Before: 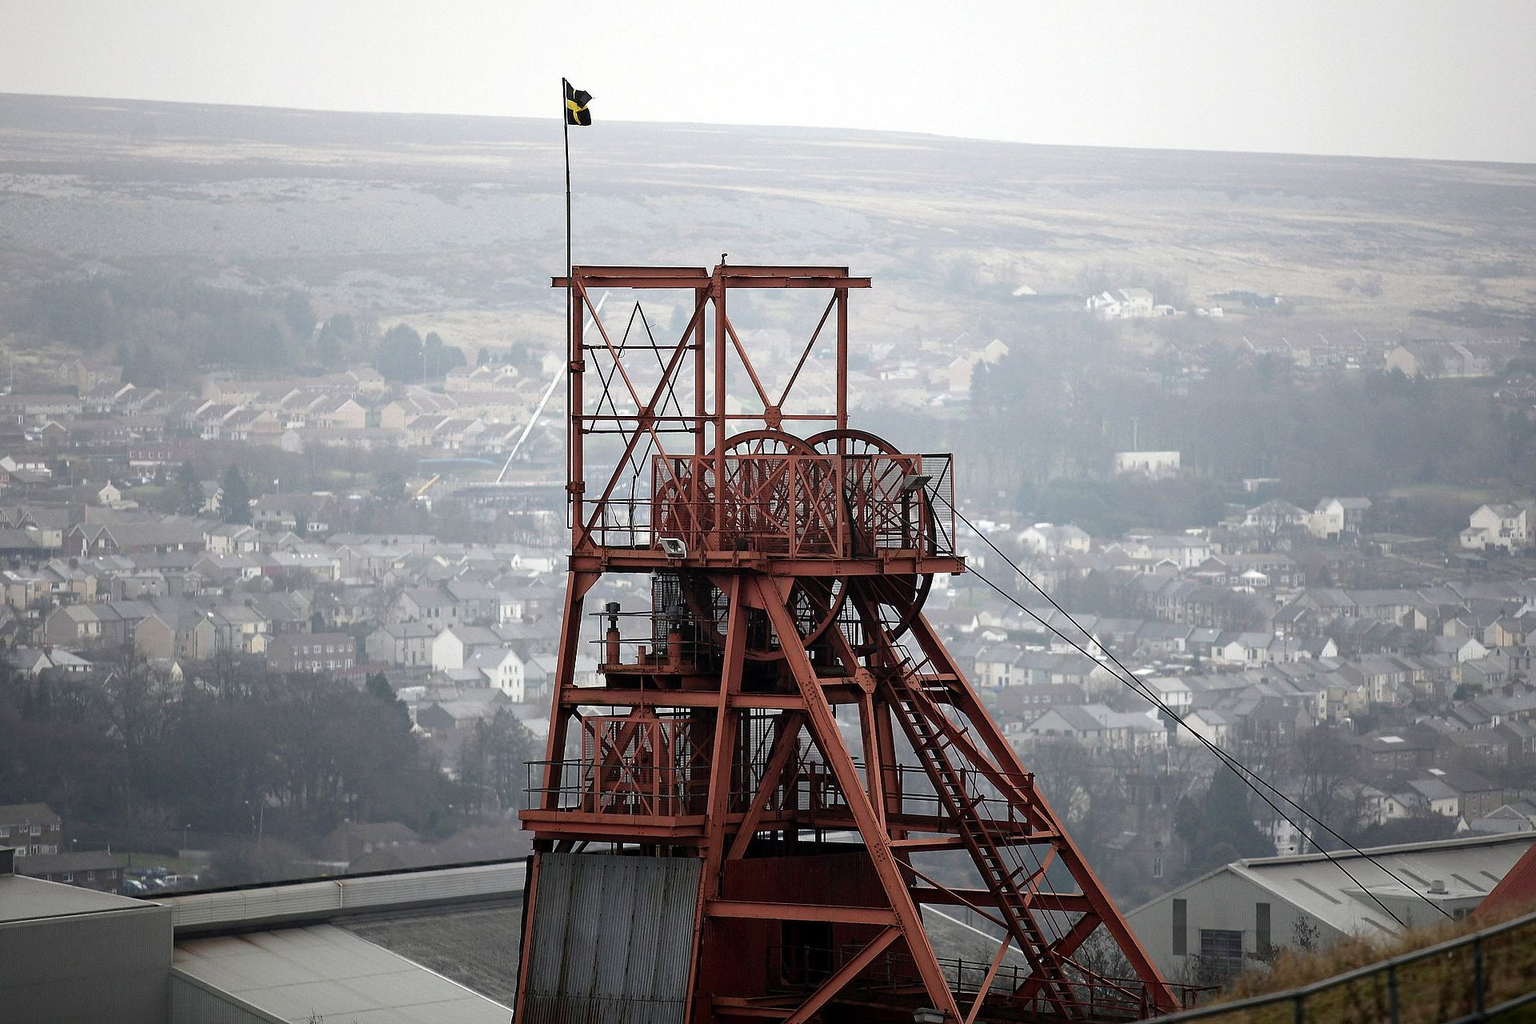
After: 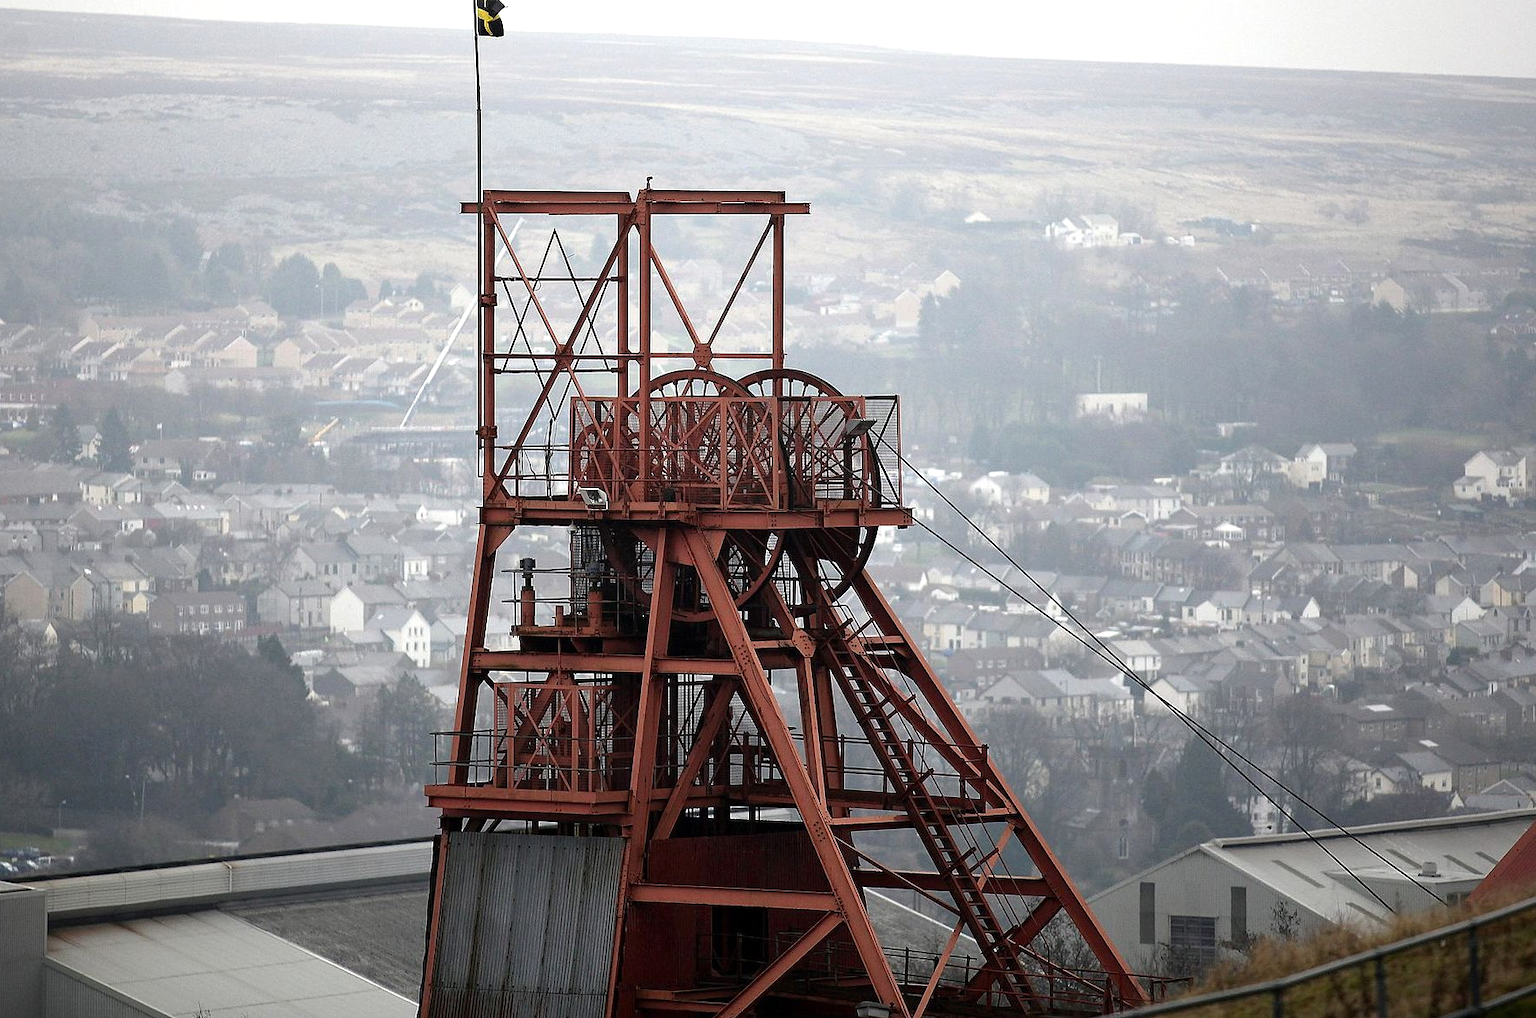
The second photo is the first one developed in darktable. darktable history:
exposure: exposure 0.201 EV, compensate highlight preservation false
crop and rotate: left 8.49%, top 9.048%
color balance rgb: perceptual saturation grading › global saturation 0.89%
